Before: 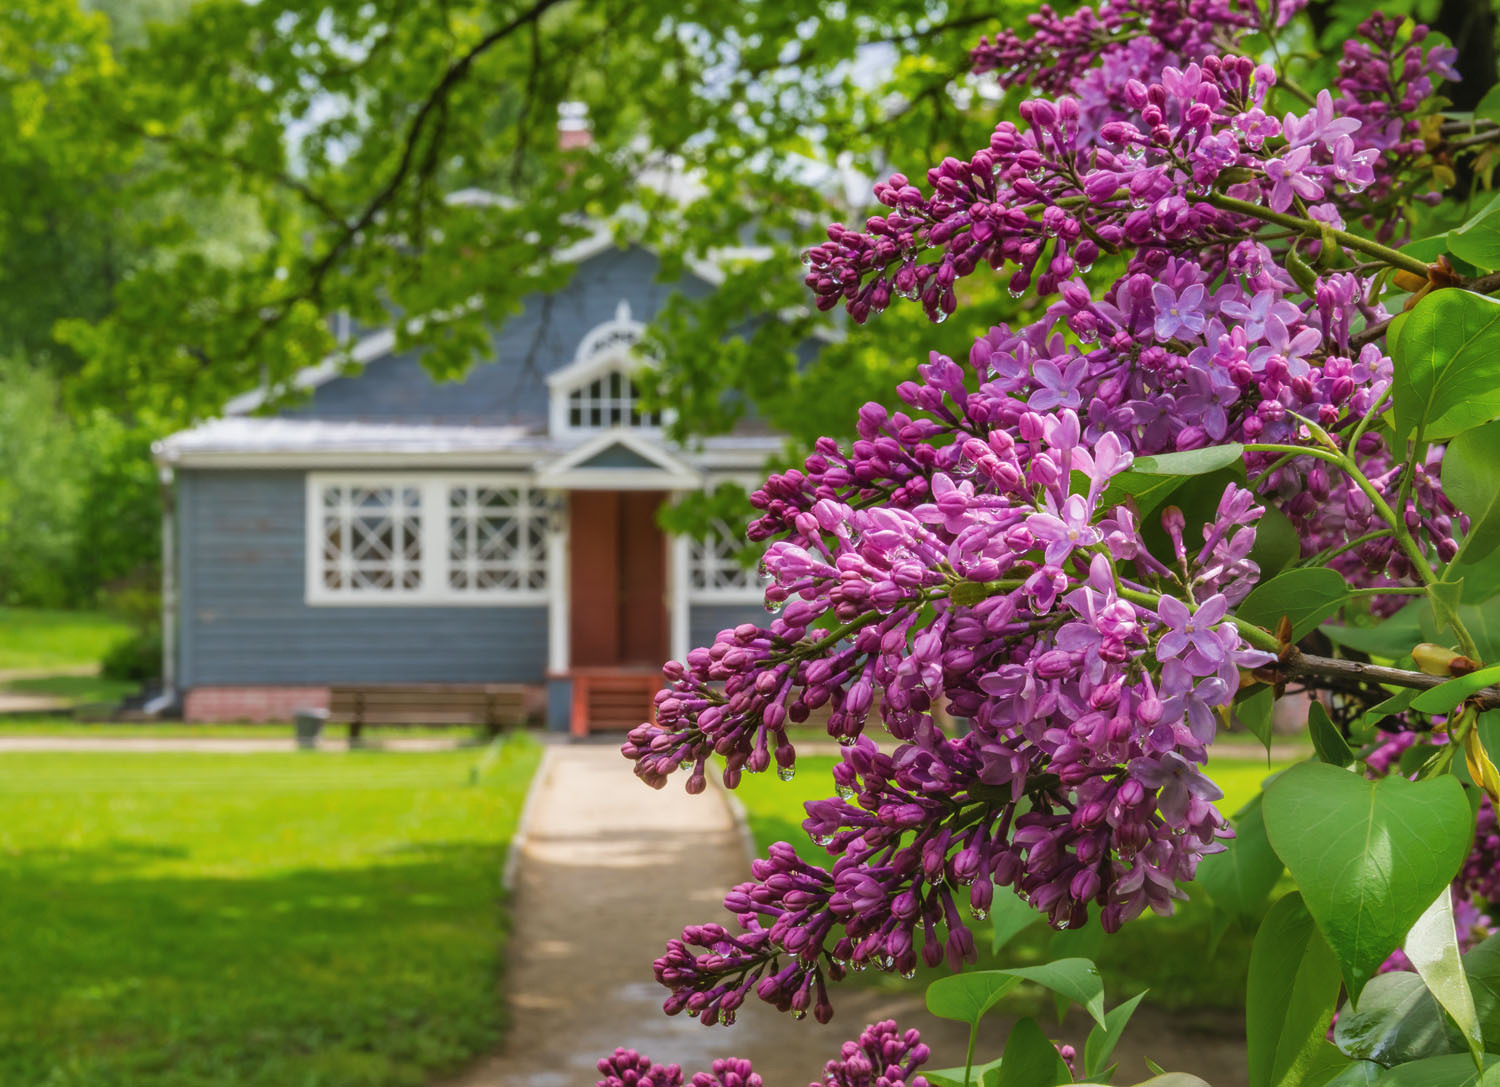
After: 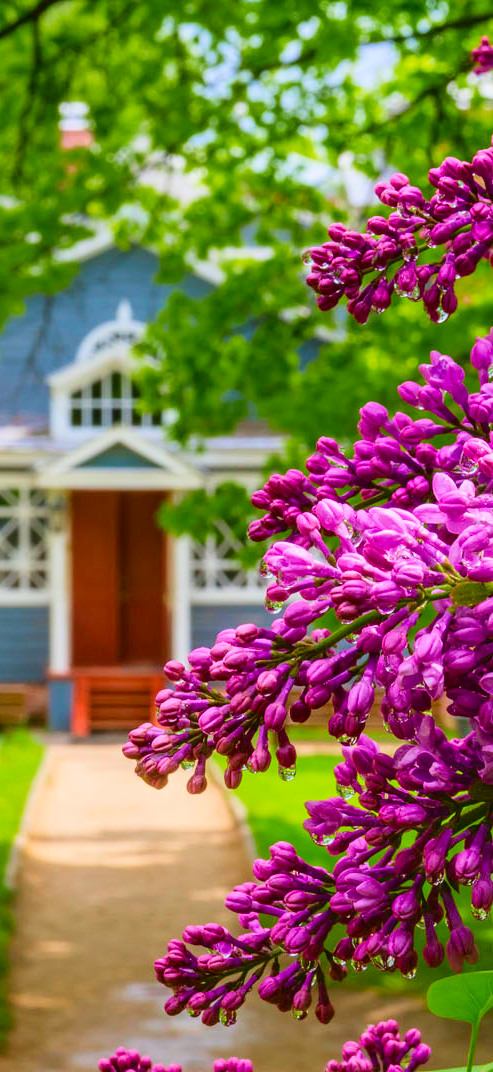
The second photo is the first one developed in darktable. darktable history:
color correction: highlights a* 0.037, highlights b* -0.659
color balance rgb: perceptual saturation grading › global saturation 27.518%, perceptual saturation grading › highlights -24.809%, perceptual saturation grading › shadows 23.959%, global vibrance 25.389%
crop: left 33.294%, right 33.799%
tone curve: curves: ch0 [(0, 0) (0.091, 0.077) (0.389, 0.458) (0.745, 0.82) (0.856, 0.899) (0.92, 0.938) (1, 0.973)]; ch1 [(0, 0) (0.437, 0.404) (0.5, 0.5) (0.529, 0.55) (0.58, 0.6) (0.616, 0.649) (1, 1)]; ch2 [(0, 0) (0.442, 0.415) (0.5, 0.5) (0.535, 0.557) (0.585, 0.62) (1, 1)], color space Lab, independent channels, preserve colors none
shadows and highlights: radius 128.15, shadows 30.56, highlights -31.11, low approximation 0.01, soften with gaussian
color calibration: illuminant same as pipeline (D50), adaptation XYZ, x 0.346, y 0.358, temperature 5010.96 K, clip negative RGB from gamut false
